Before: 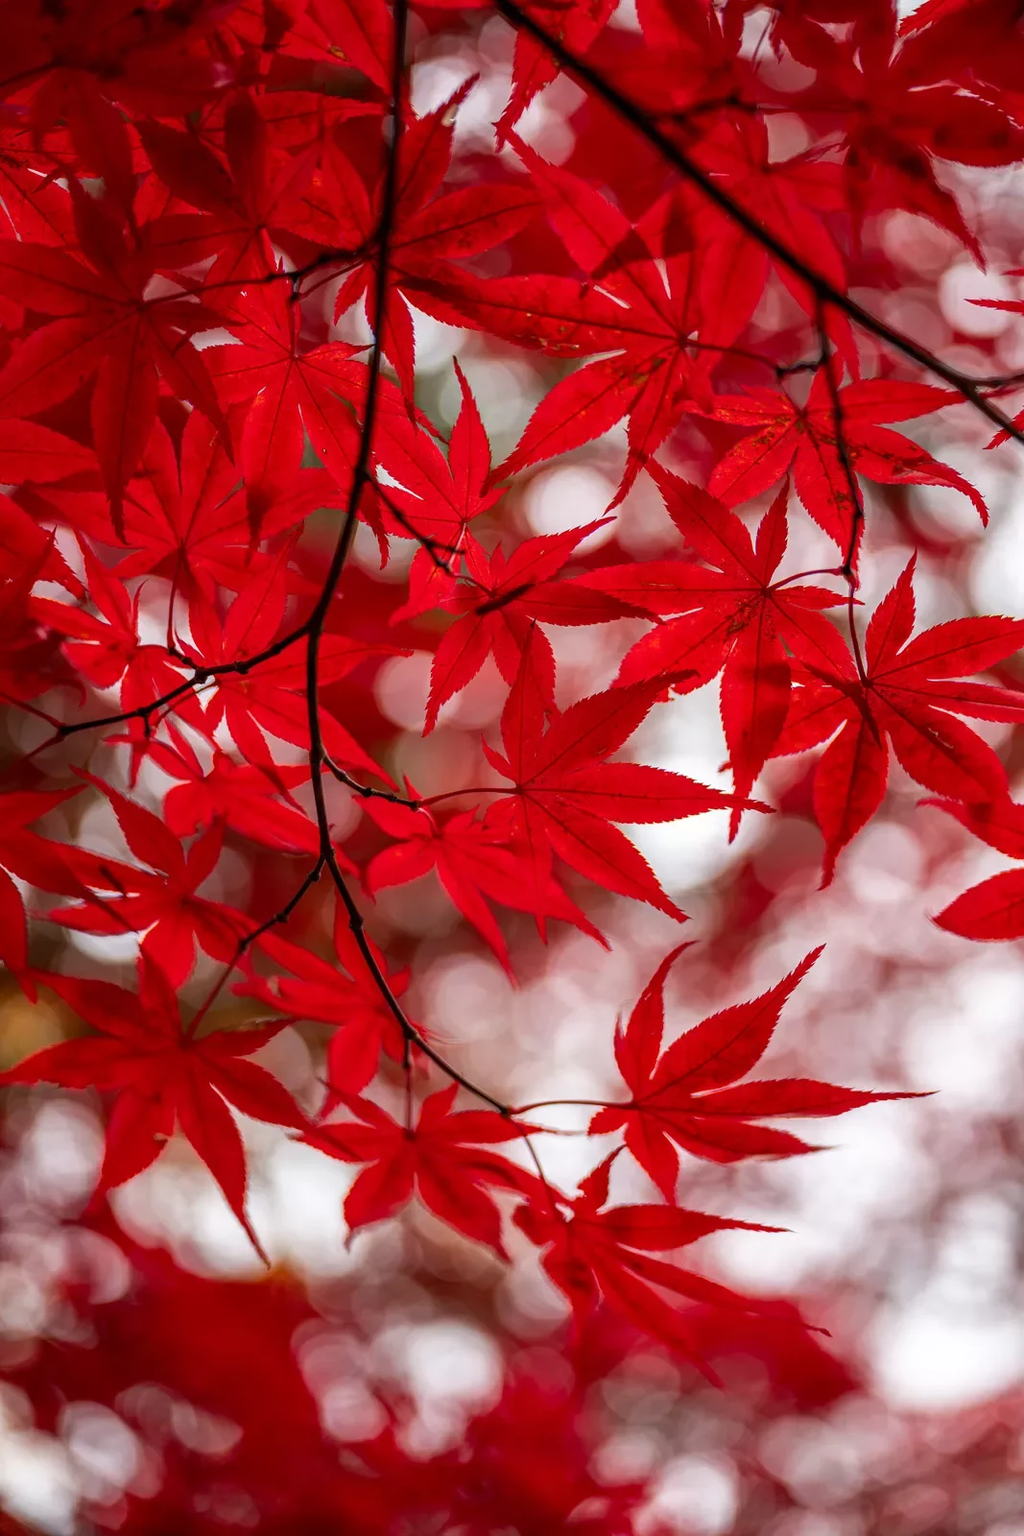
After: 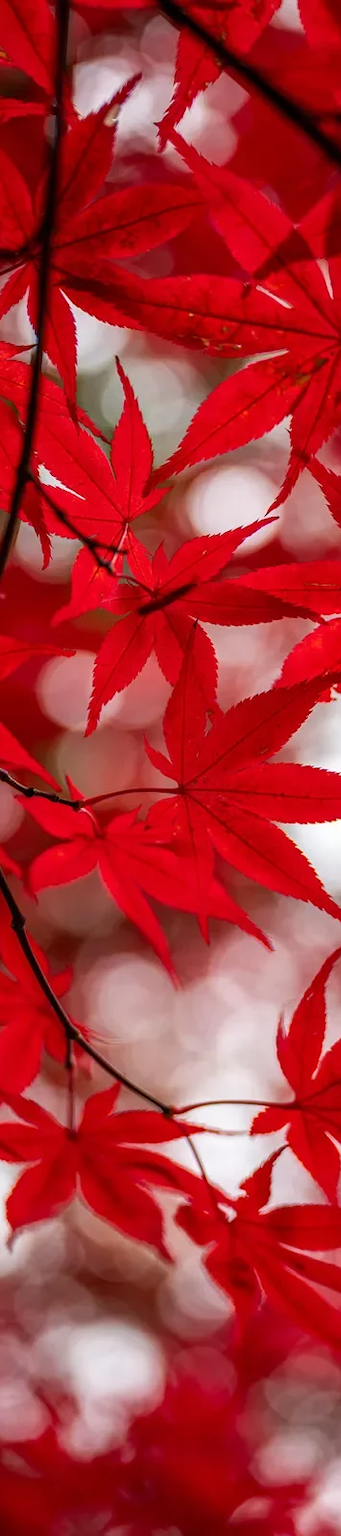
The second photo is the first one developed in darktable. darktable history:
crop: left 33.025%, right 33.55%
